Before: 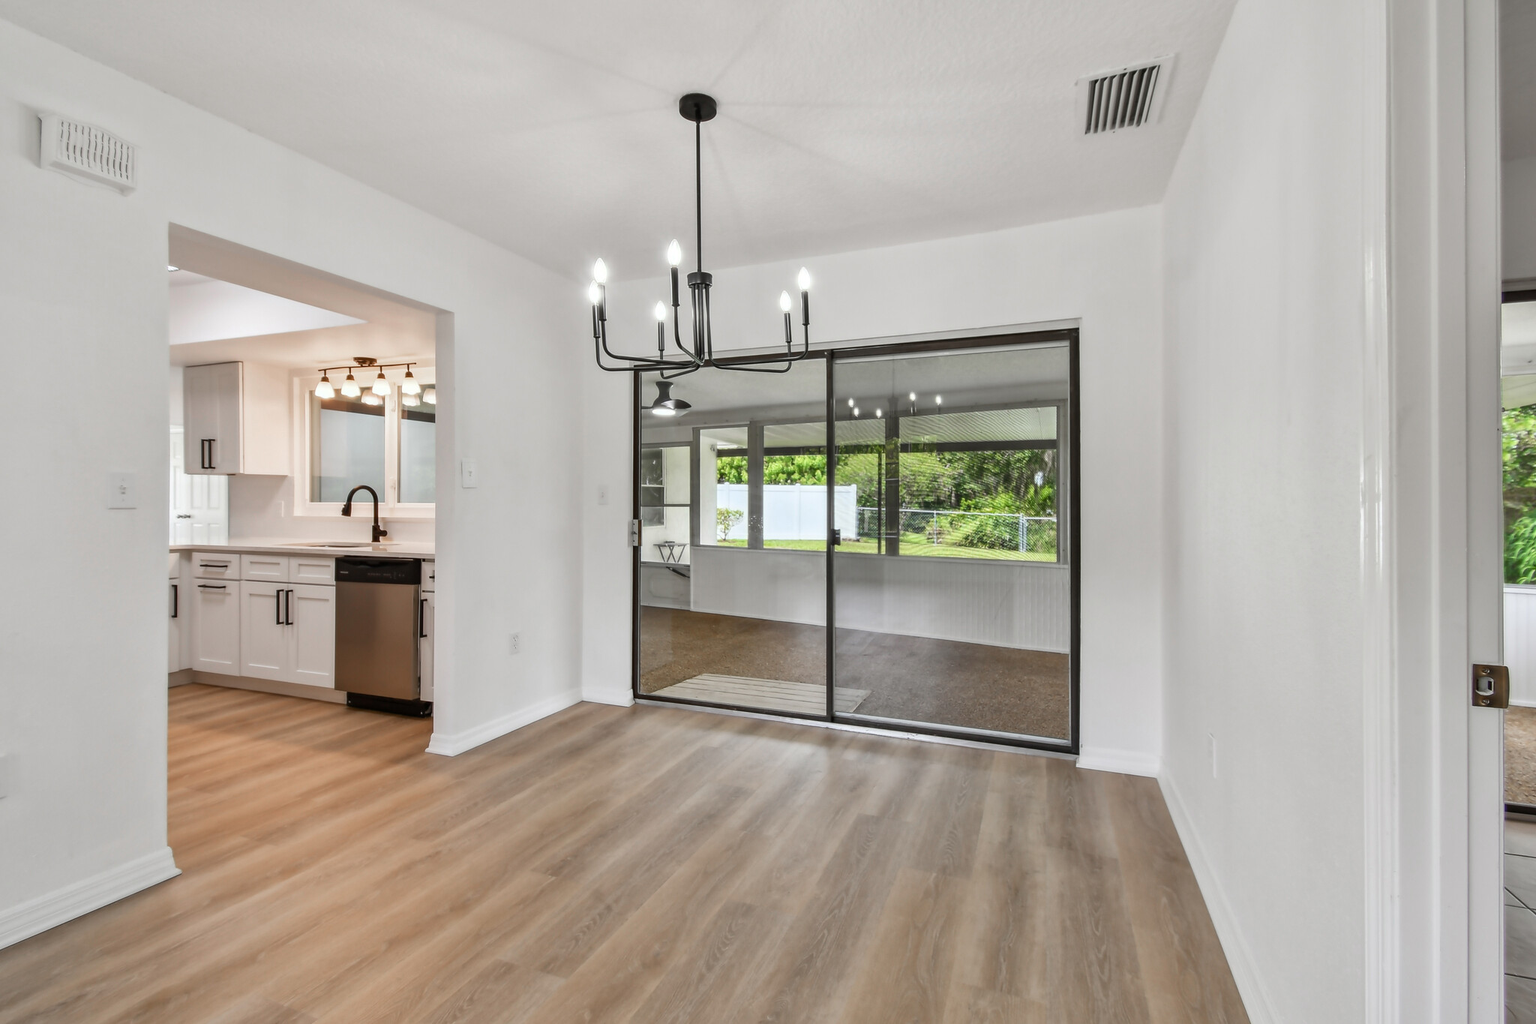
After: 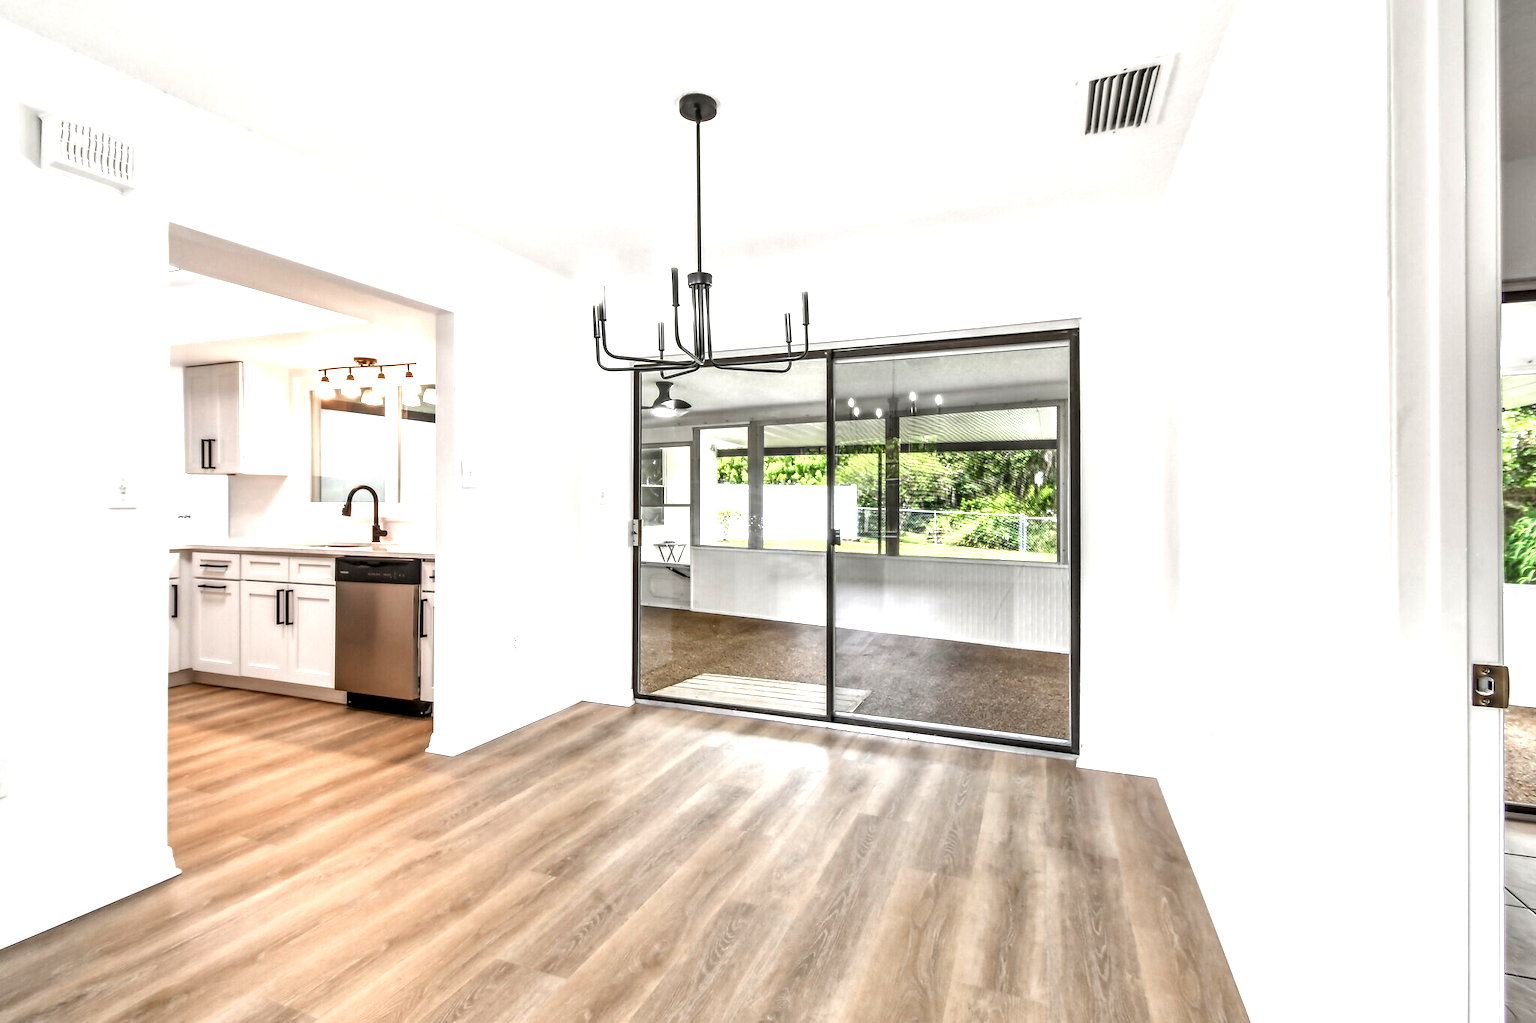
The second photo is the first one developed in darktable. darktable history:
exposure: black level correction 0, exposure 1.1 EV, compensate exposure bias true, compensate highlight preservation false
contrast brightness saturation: saturation -0.05
local contrast: detail 160%
rgb curve: mode RGB, independent channels
